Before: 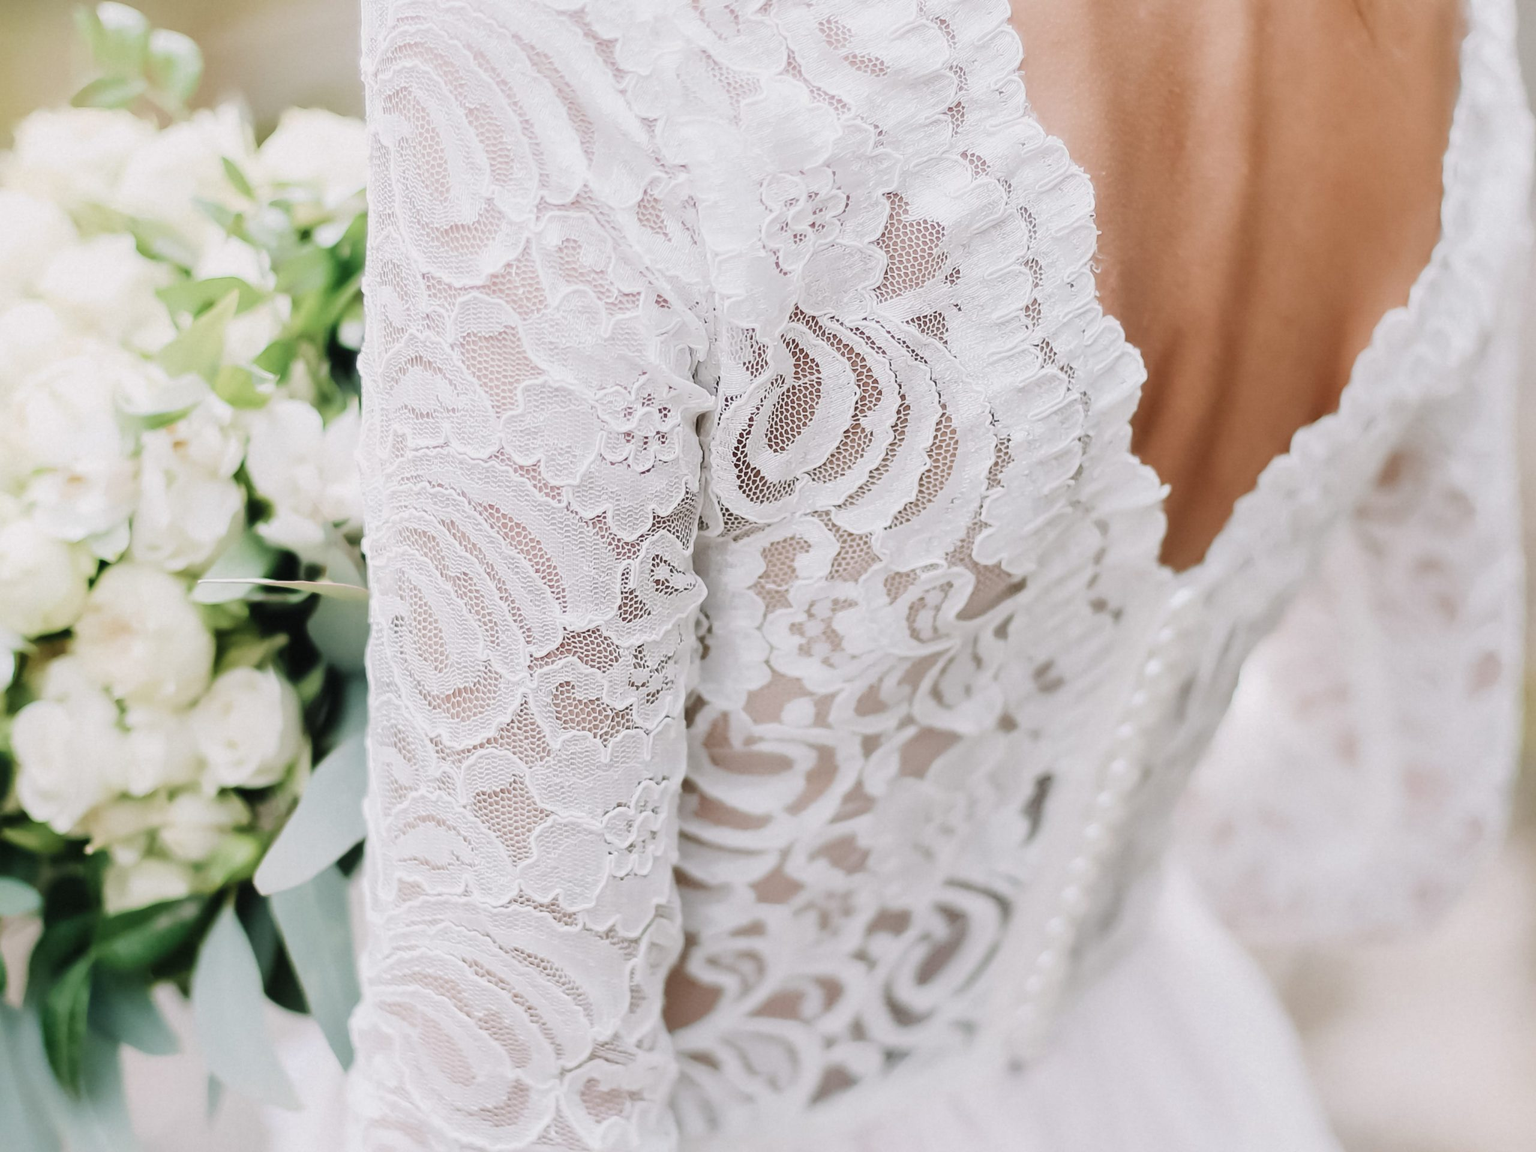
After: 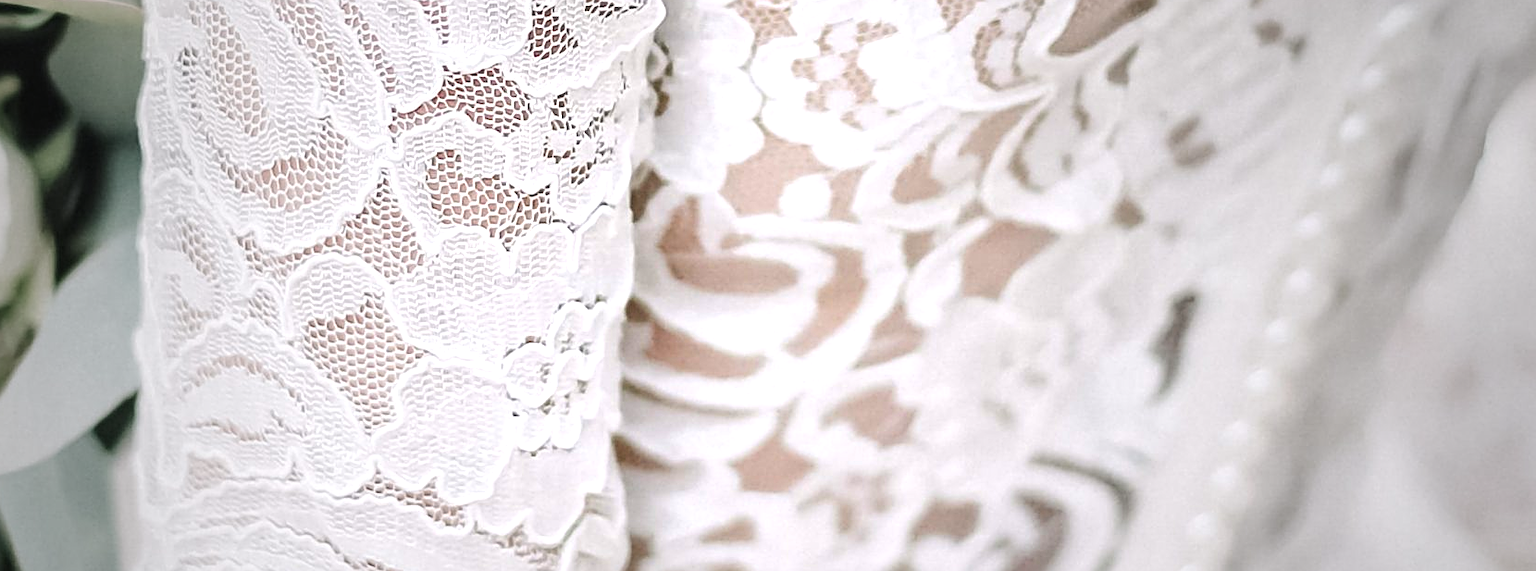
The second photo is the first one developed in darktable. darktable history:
sharpen: on, module defaults
exposure: black level correction 0, exposure 0.701 EV, compensate highlight preservation false
crop: left 17.984%, top 50.771%, right 17.146%, bottom 16.92%
local contrast: on, module defaults
contrast brightness saturation: contrast 0.085, saturation 0.271
vignetting: fall-off start 32.76%, fall-off radius 64.29%, center (-0.015, 0), width/height ratio 0.964
